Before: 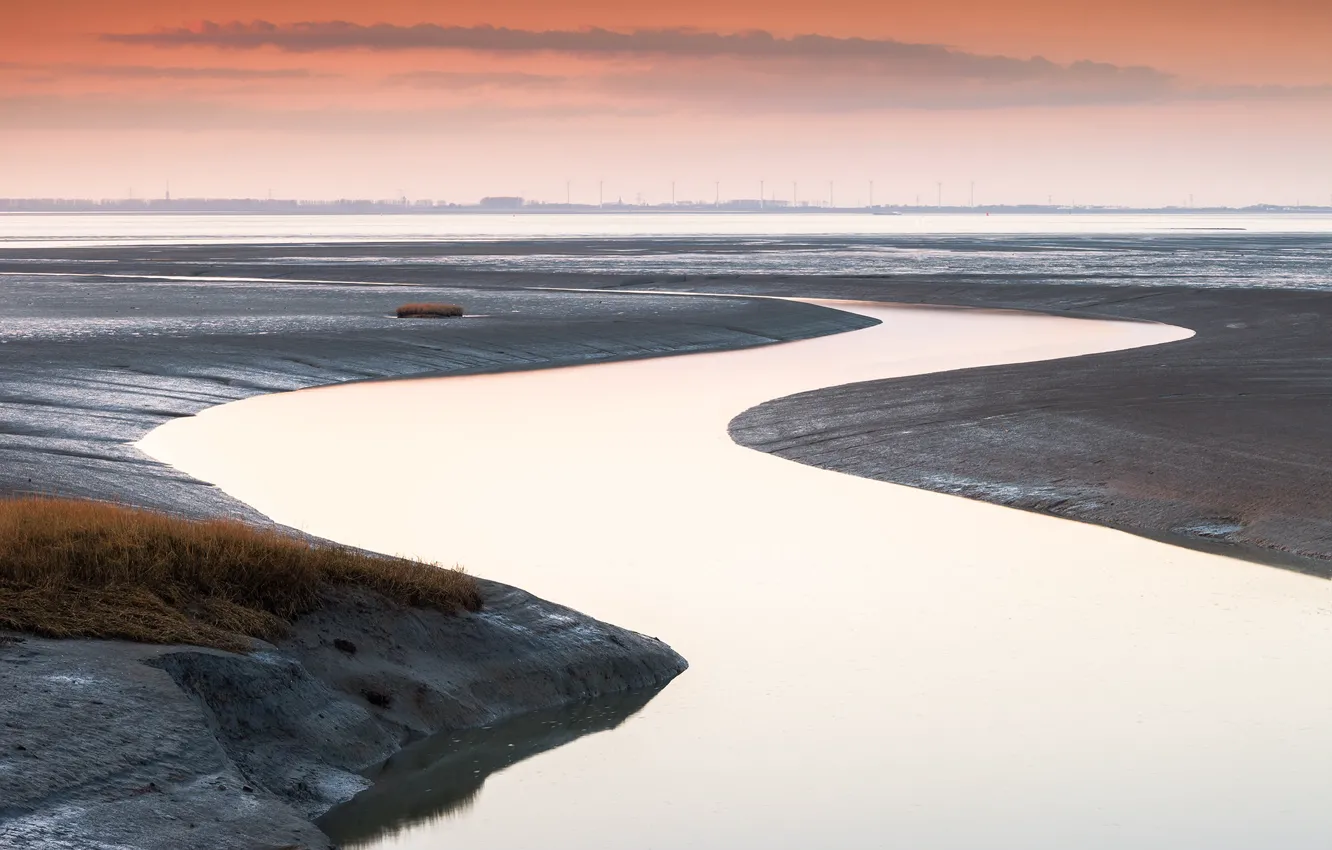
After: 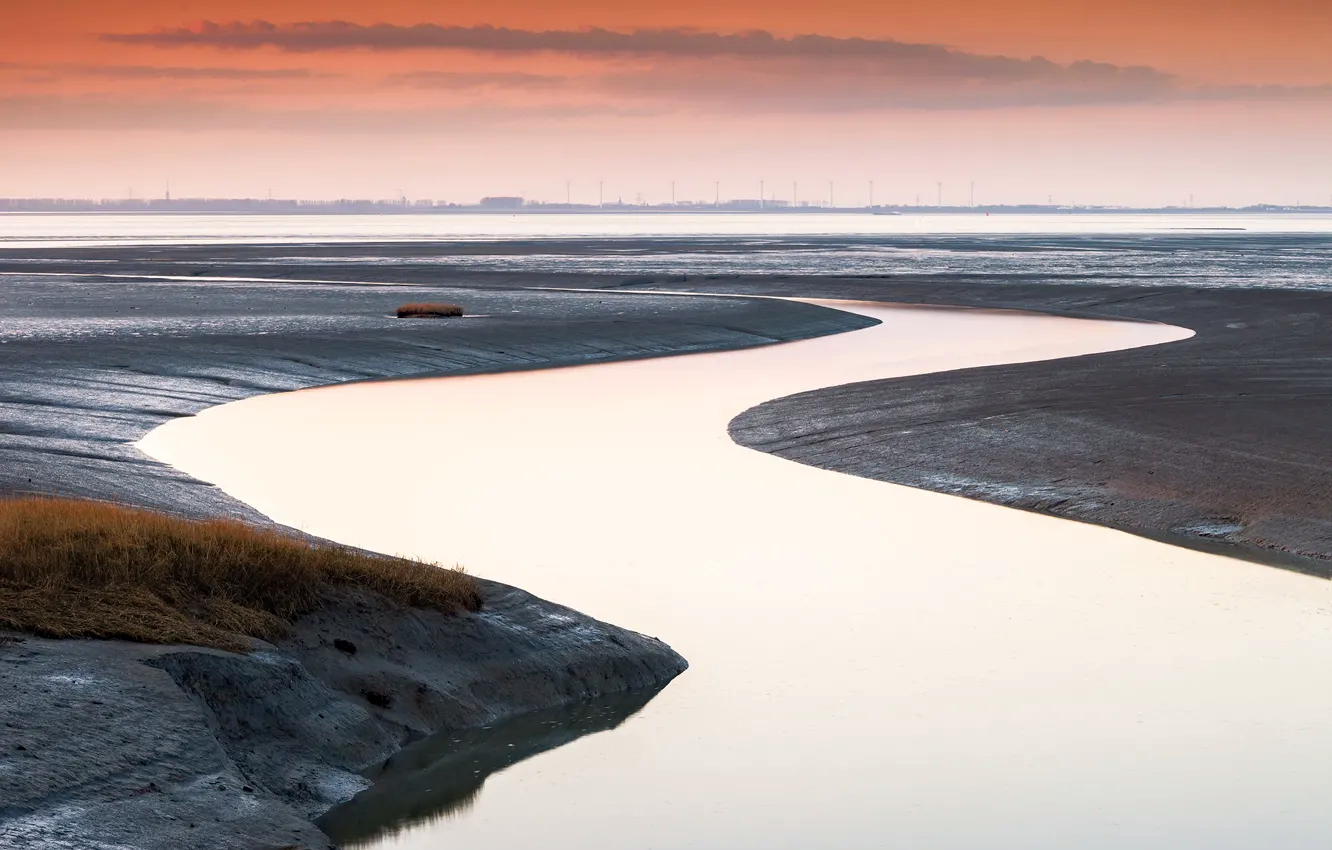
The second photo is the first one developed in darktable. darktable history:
haze removal: strength 0.297, distance 0.251, compatibility mode true, adaptive false
